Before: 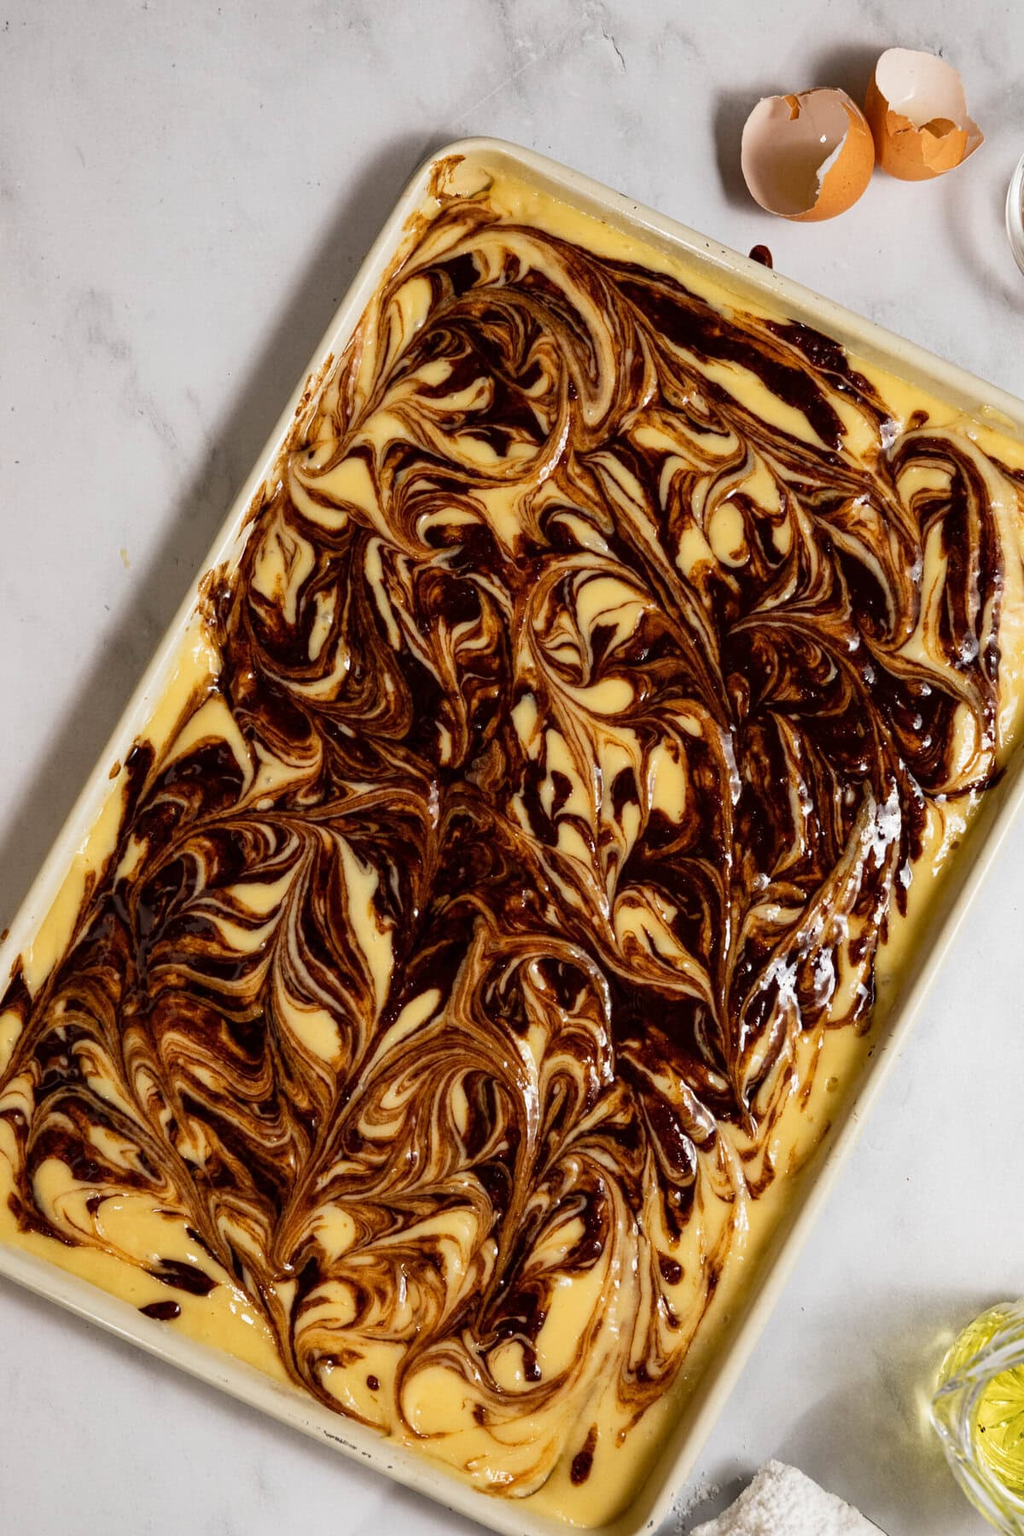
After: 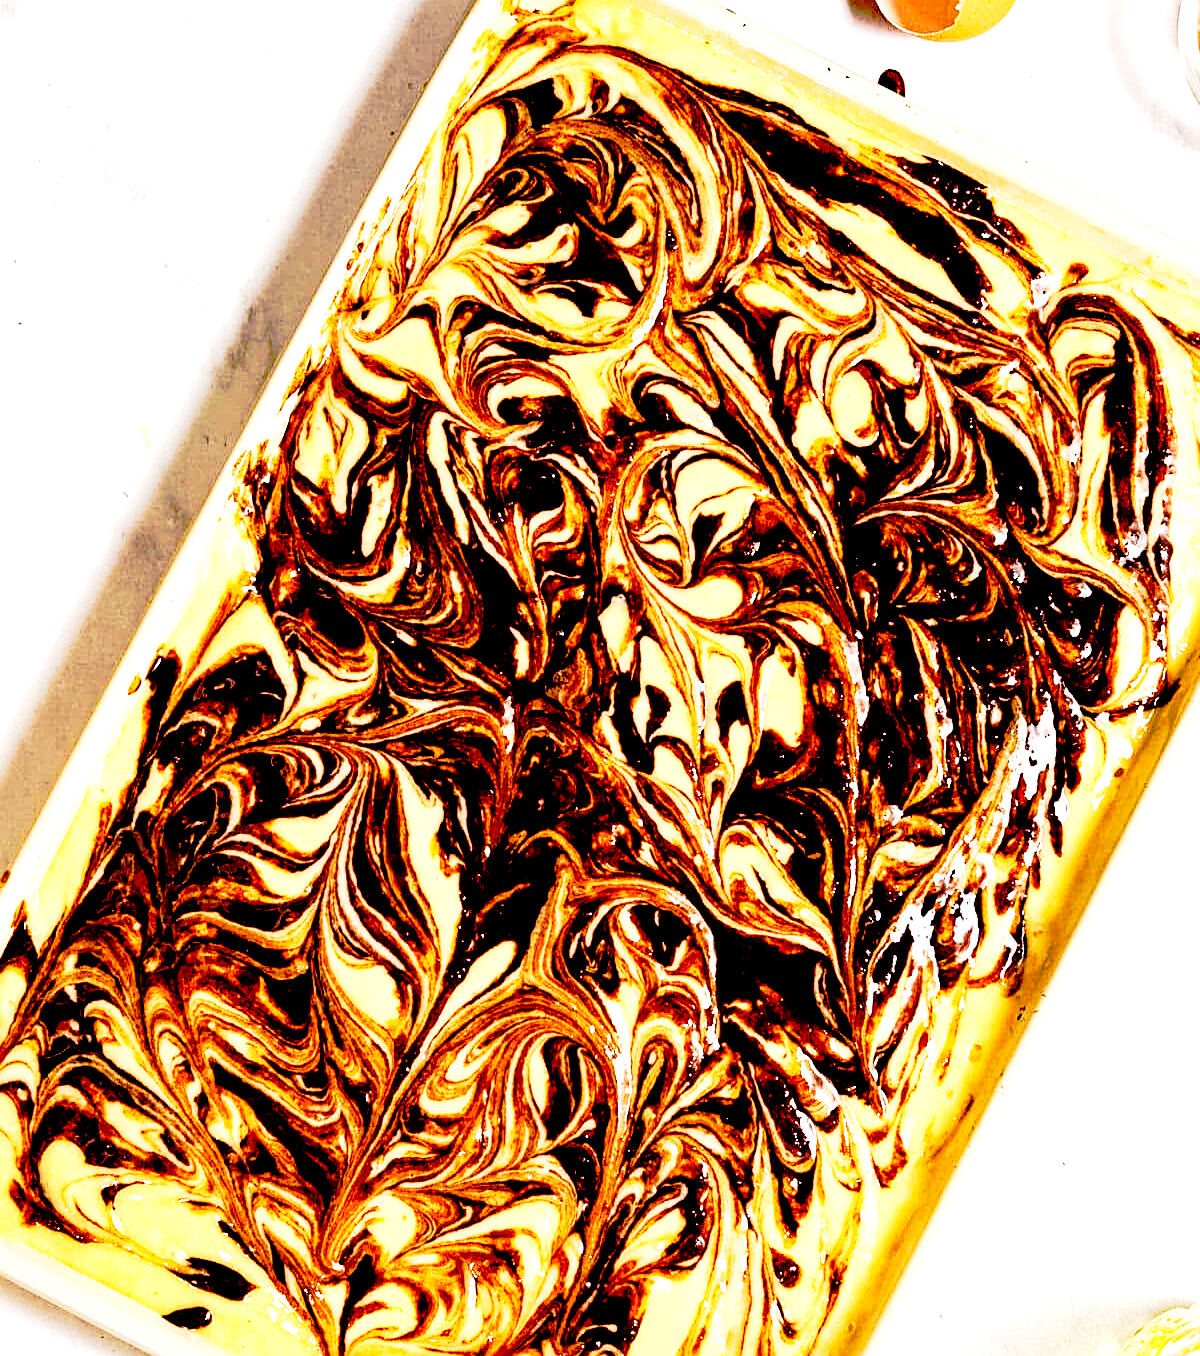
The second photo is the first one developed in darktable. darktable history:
sharpen: amount 0.58
tone curve: curves: ch0 [(0, 0) (0.081, 0.033) (0.192, 0.124) (0.283, 0.238) (0.407, 0.476) (0.495, 0.521) (0.661, 0.756) (0.788, 0.87) (1, 0.951)]; ch1 [(0, 0) (0.161, 0.092) (0.35, 0.33) (0.392, 0.392) (0.427, 0.426) (0.479, 0.472) (0.505, 0.497) (0.521, 0.524) (0.567, 0.56) (0.583, 0.592) (0.625, 0.627) (0.678, 0.733) (1, 1)]; ch2 [(0, 0) (0.346, 0.362) (0.404, 0.427) (0.502, 0.499) (0.531, 0.523) (0.544, 0.561) (0.58, 0.59) (0.629, 0.642) (0.717, 0.678) (1, 1)], preserve colors none
haze removal: strength 0.299, distance 0.25, compatibility mode true, adaptive false
exposure: black level correction 0.015, exposure 1.774 EV, compensate highlight preservation false
crop and rotate: top 12.15%, bottom 12.5%
